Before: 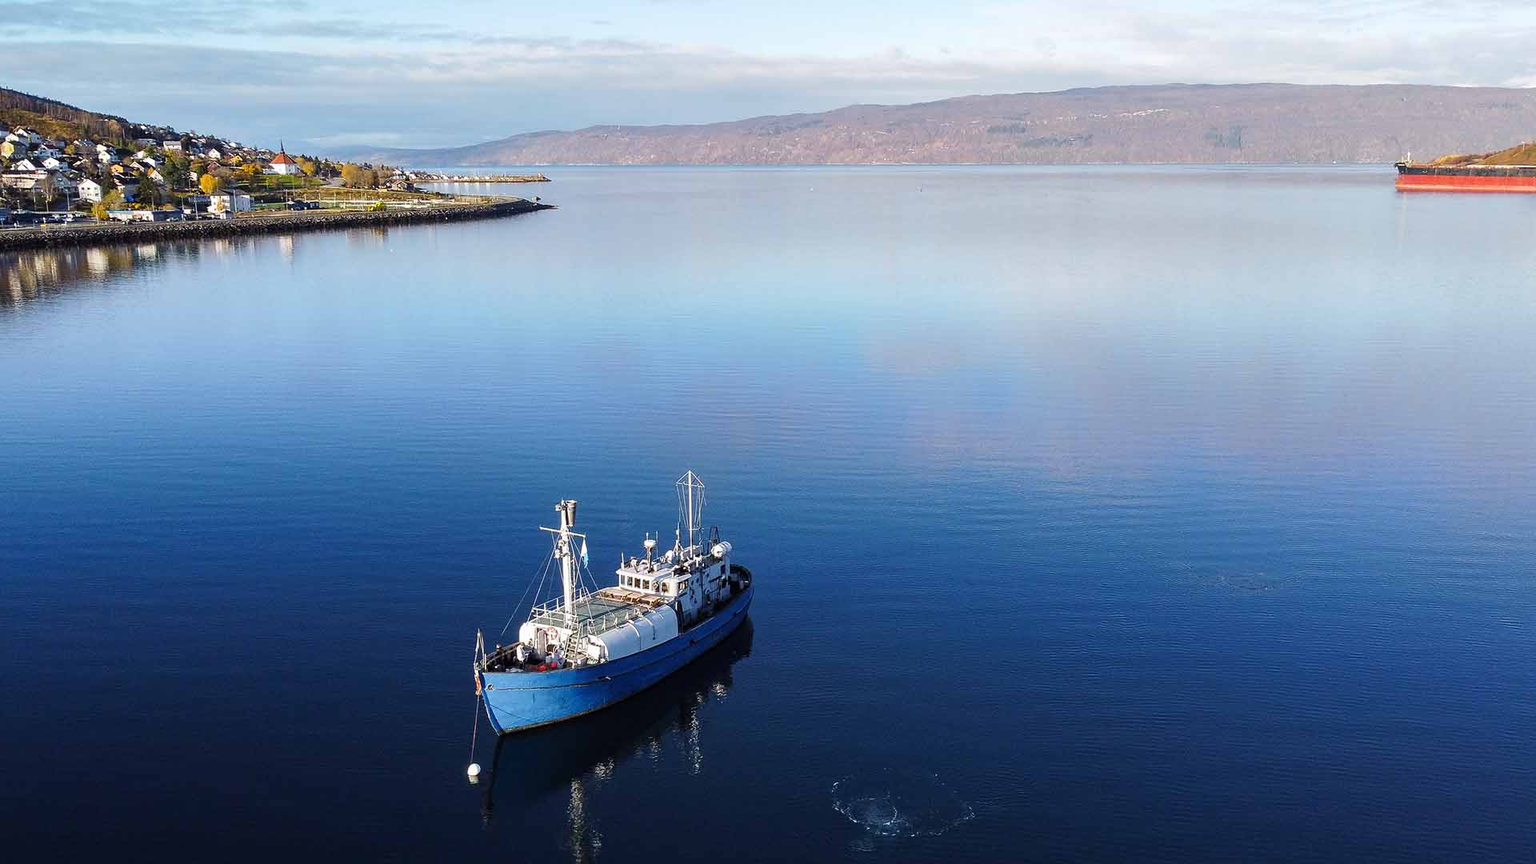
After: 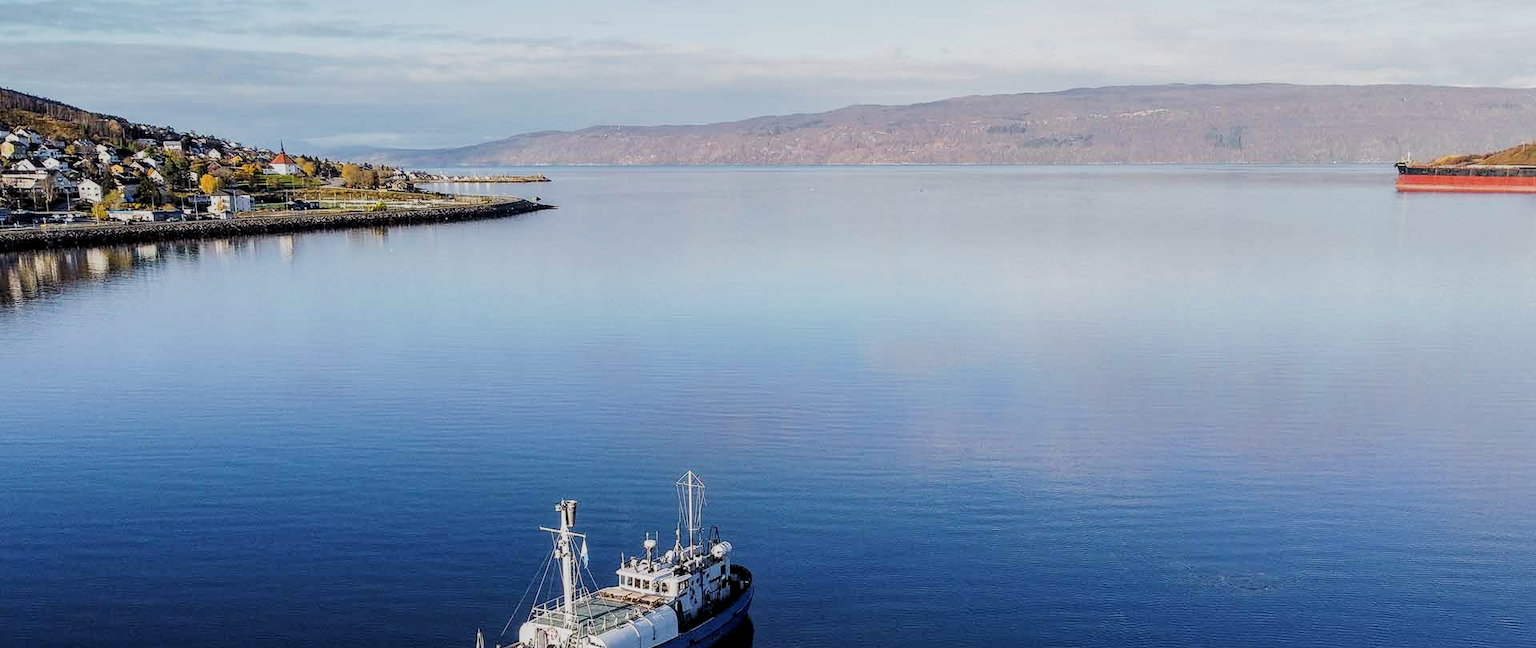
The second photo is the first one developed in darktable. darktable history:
local contrast: on, module defaults
filmic rgb: middle gray luminance 29.15%, black relative exposure -10.34 EV, white relative exposure 5.5 EV, target black luminance 0%, hardness 3.92, latitude 1.55%, contrast 1.128, highlights saturation mix 5.02%, shadows ↔ highlights balance 14.99%
contrast brightness saturation: saturation -0.062
crop: bottom 24.982%
